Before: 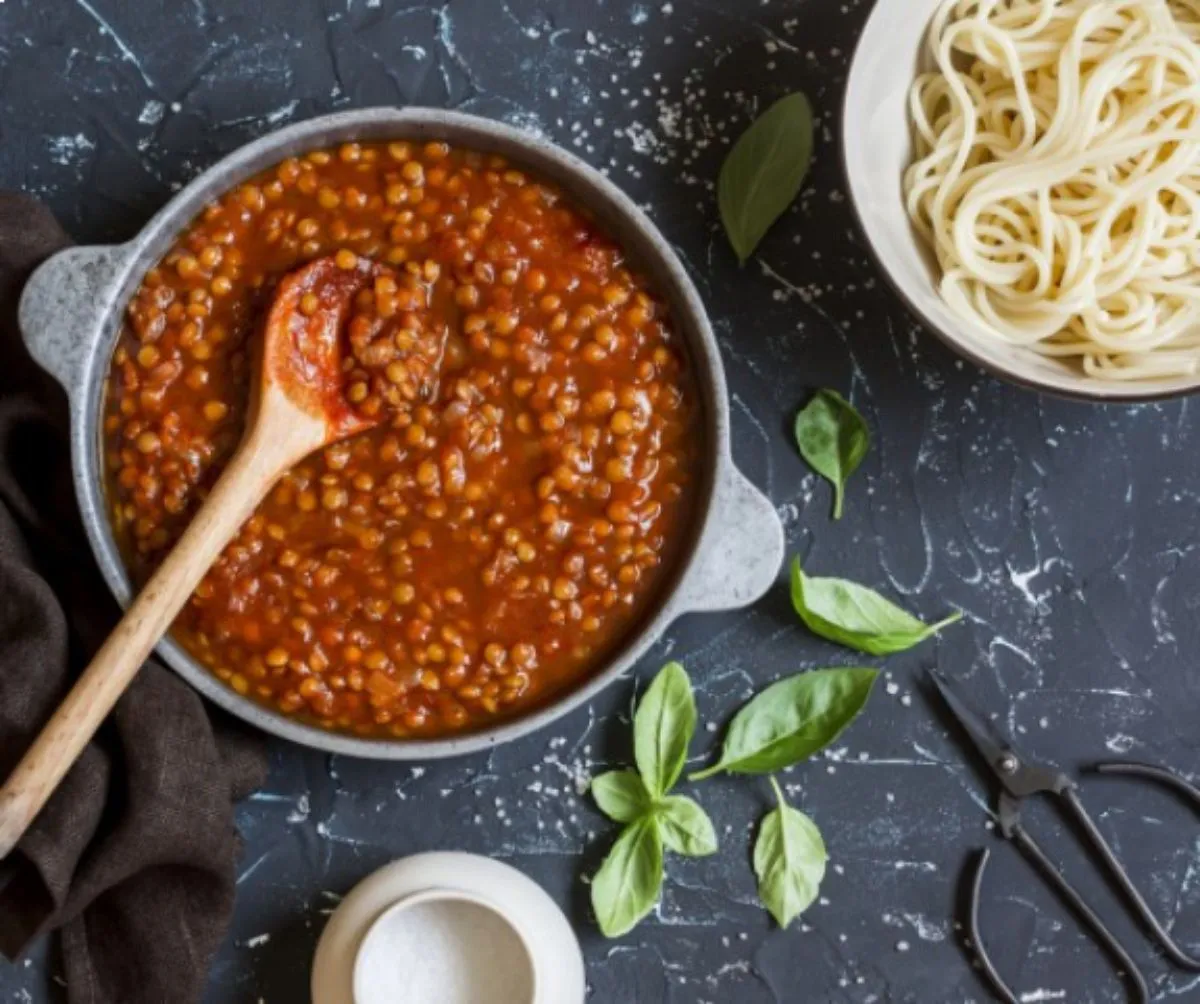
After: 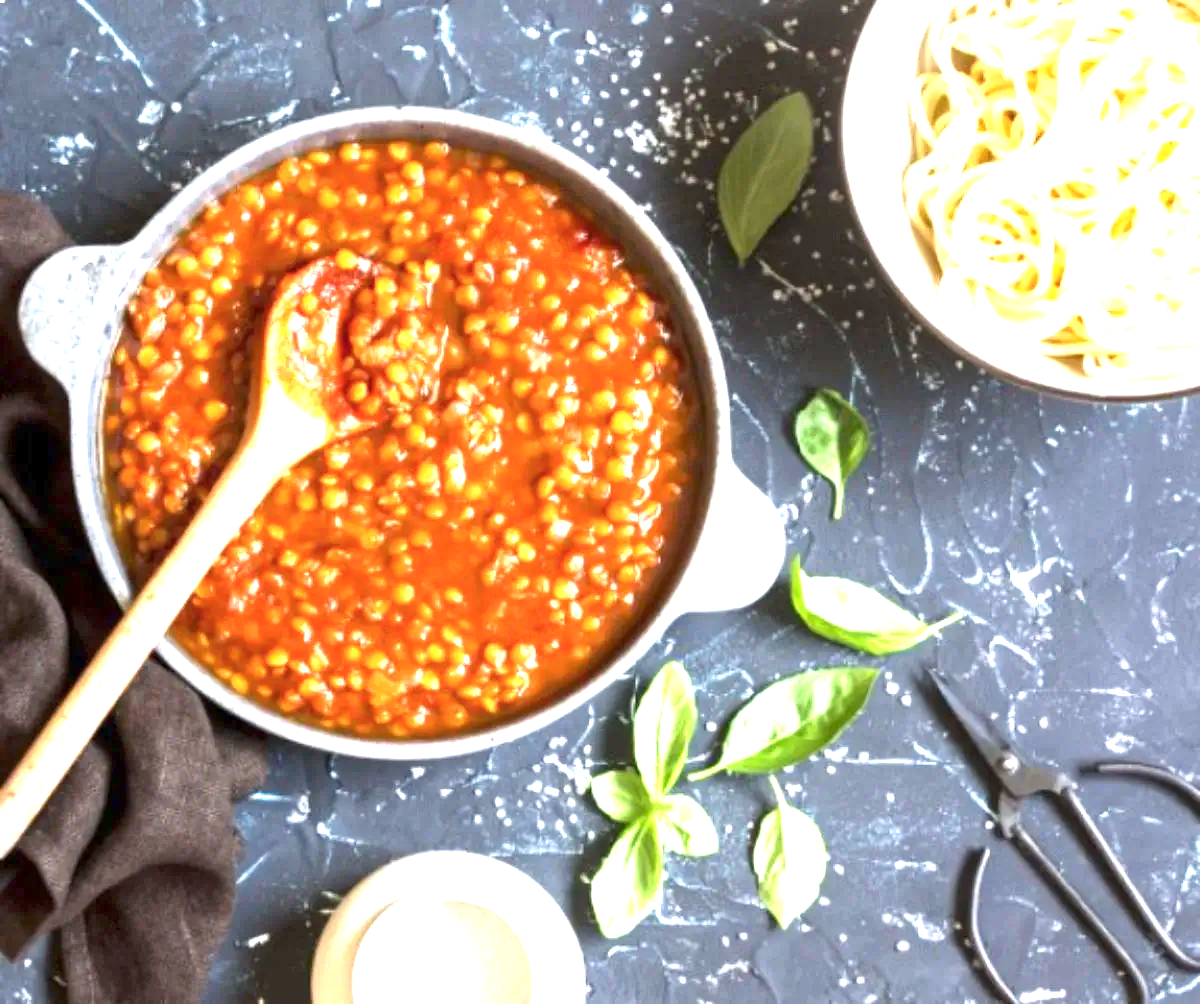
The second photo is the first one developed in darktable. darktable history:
exposure: exposure 2.181 EV, compensate highlight preservation false
color balance rgb: perceptual saturation grading › global saturation 0.514%
